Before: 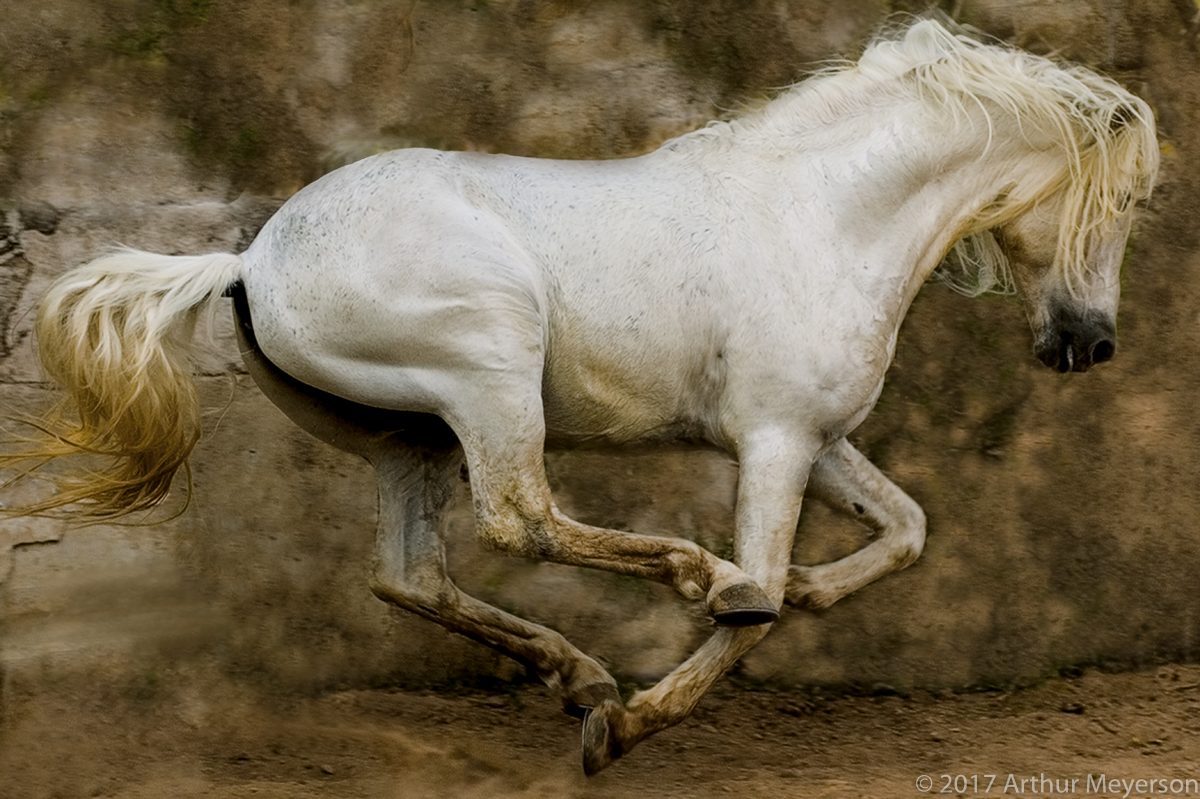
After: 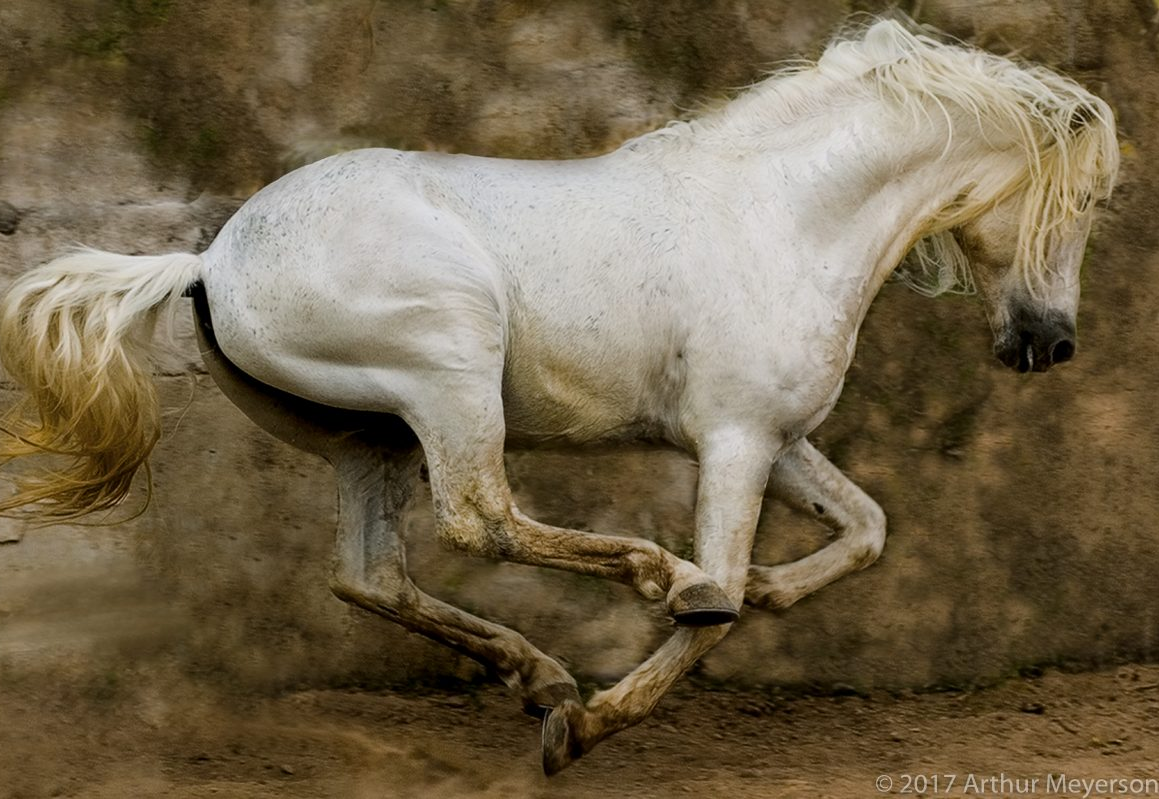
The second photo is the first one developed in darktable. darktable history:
crop and rotate: left 3.335%
